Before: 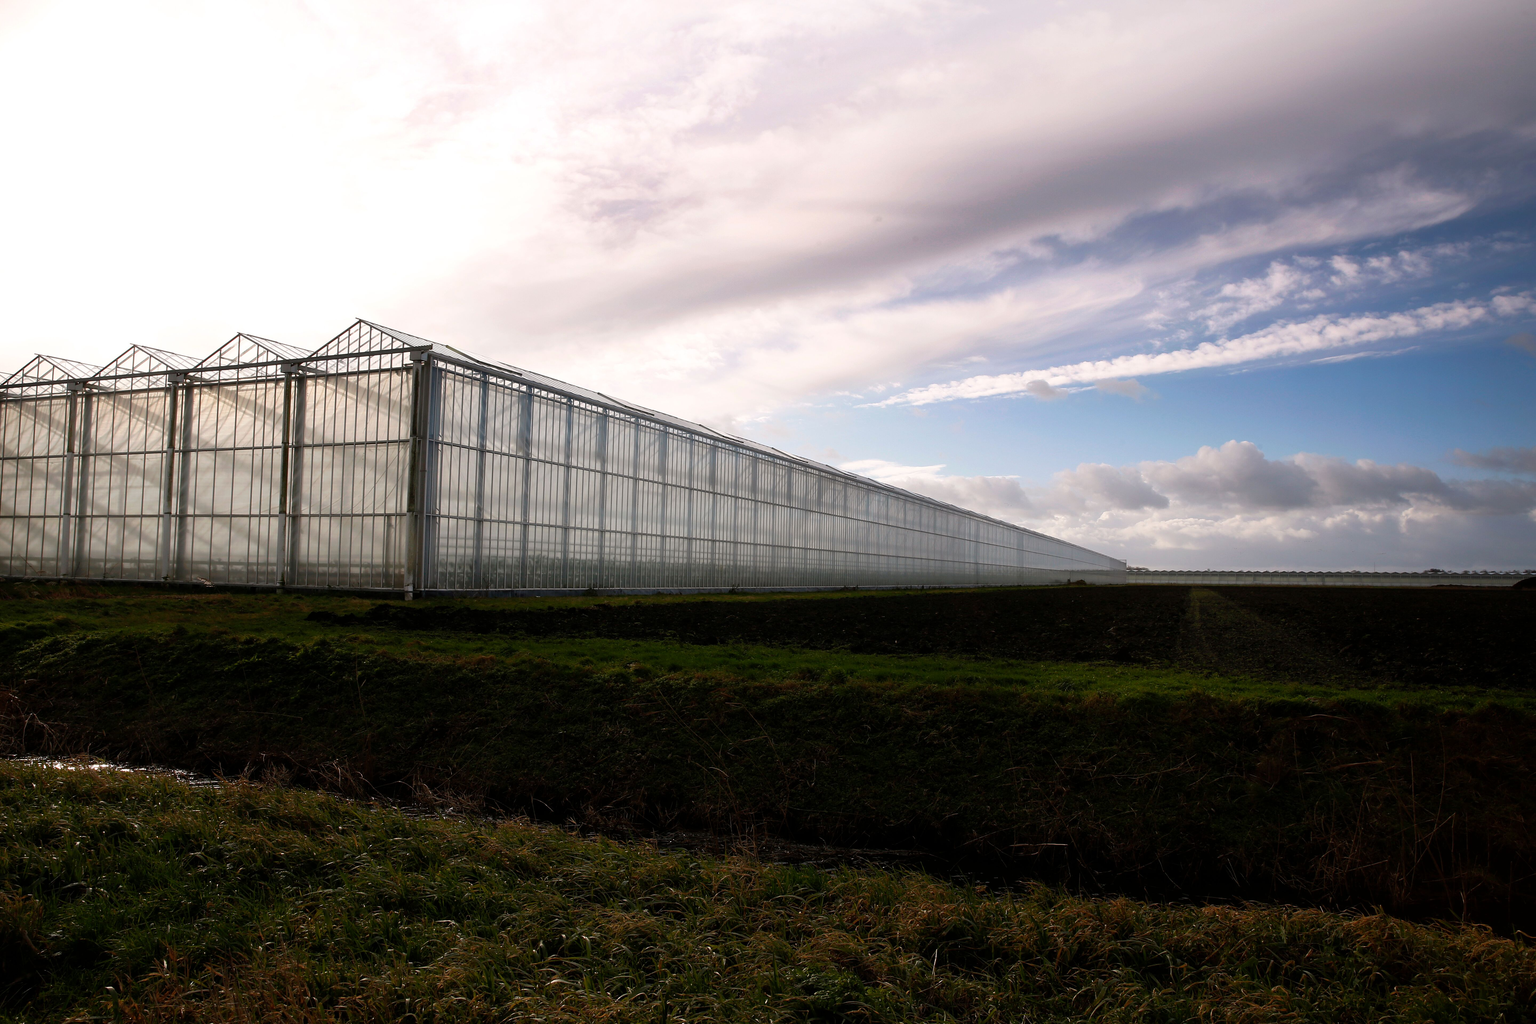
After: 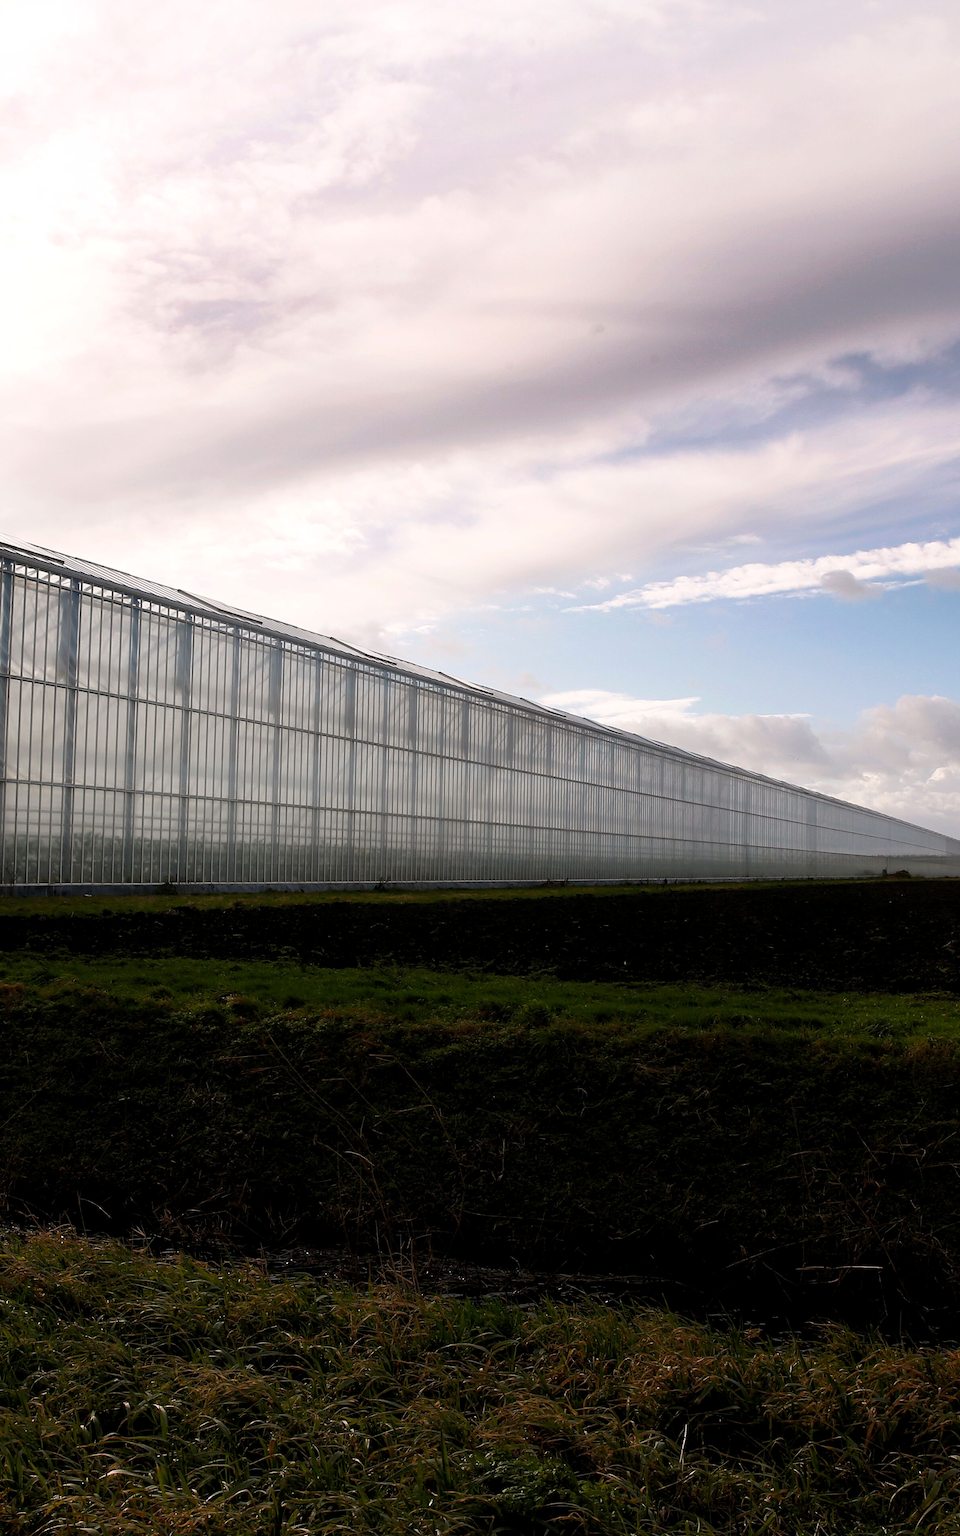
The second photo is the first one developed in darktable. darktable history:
crop: left 31.229%, right 27.105%
levels: levels [0.016, 0.5, 0.996]
color balance rgb: on, module defaults
